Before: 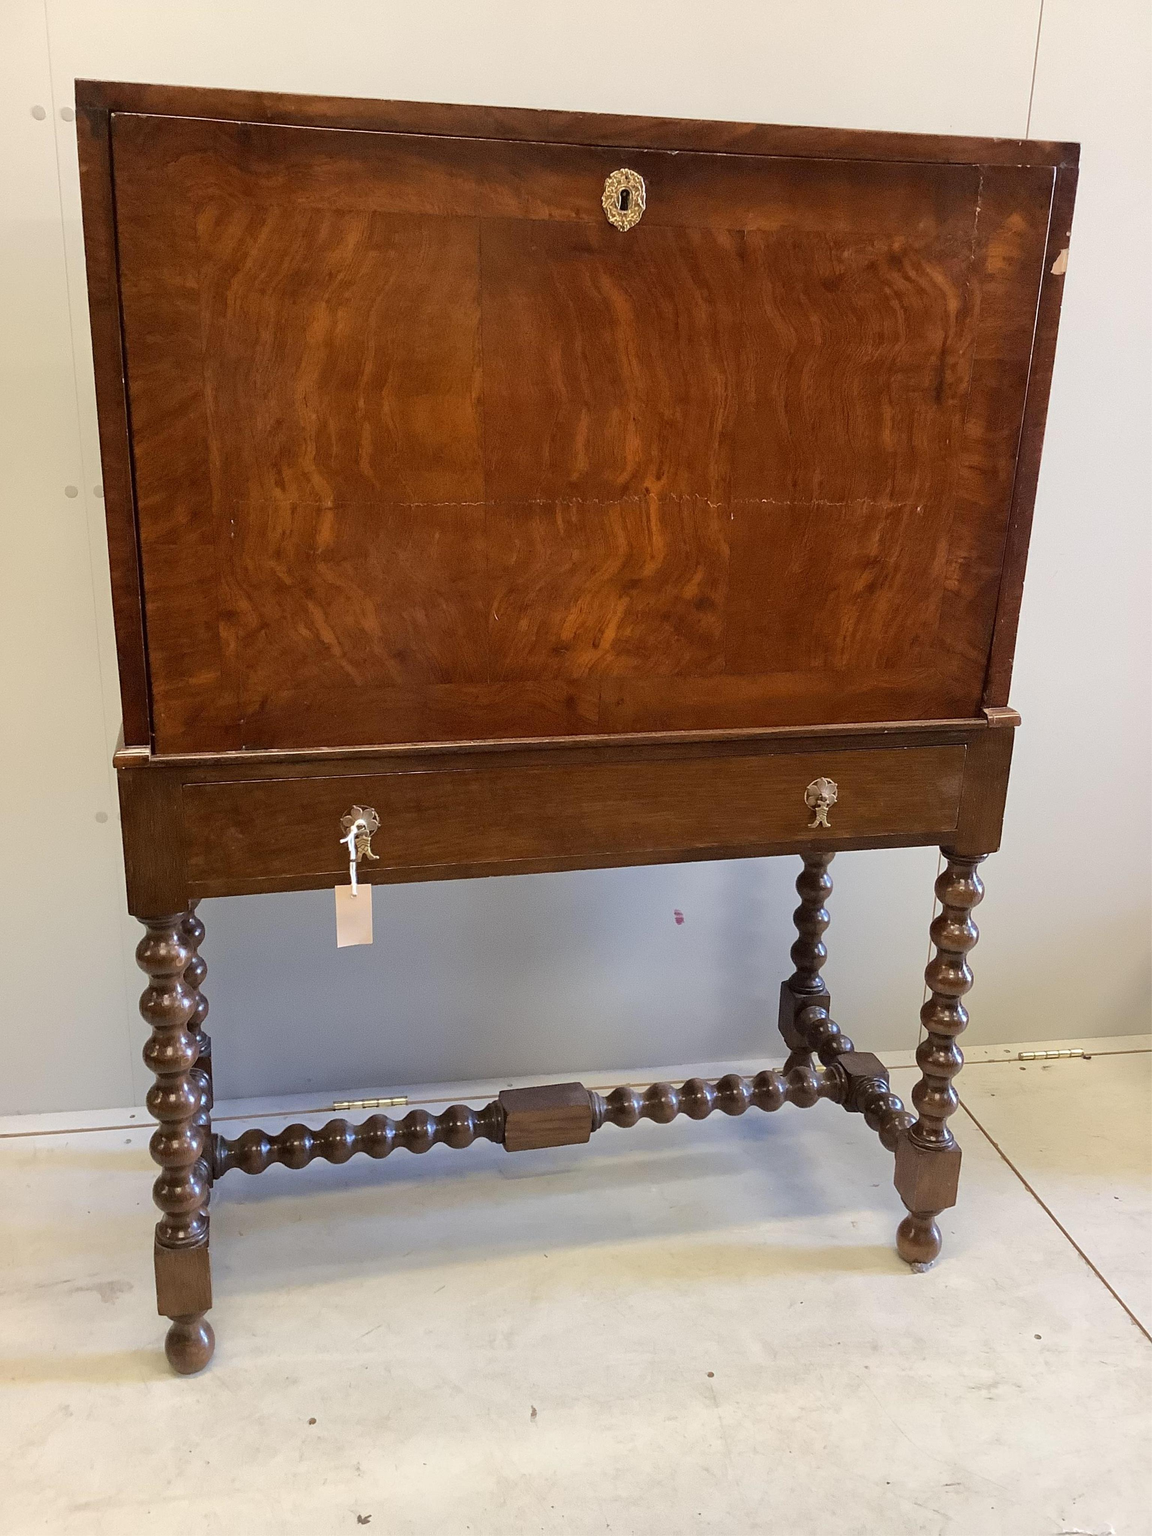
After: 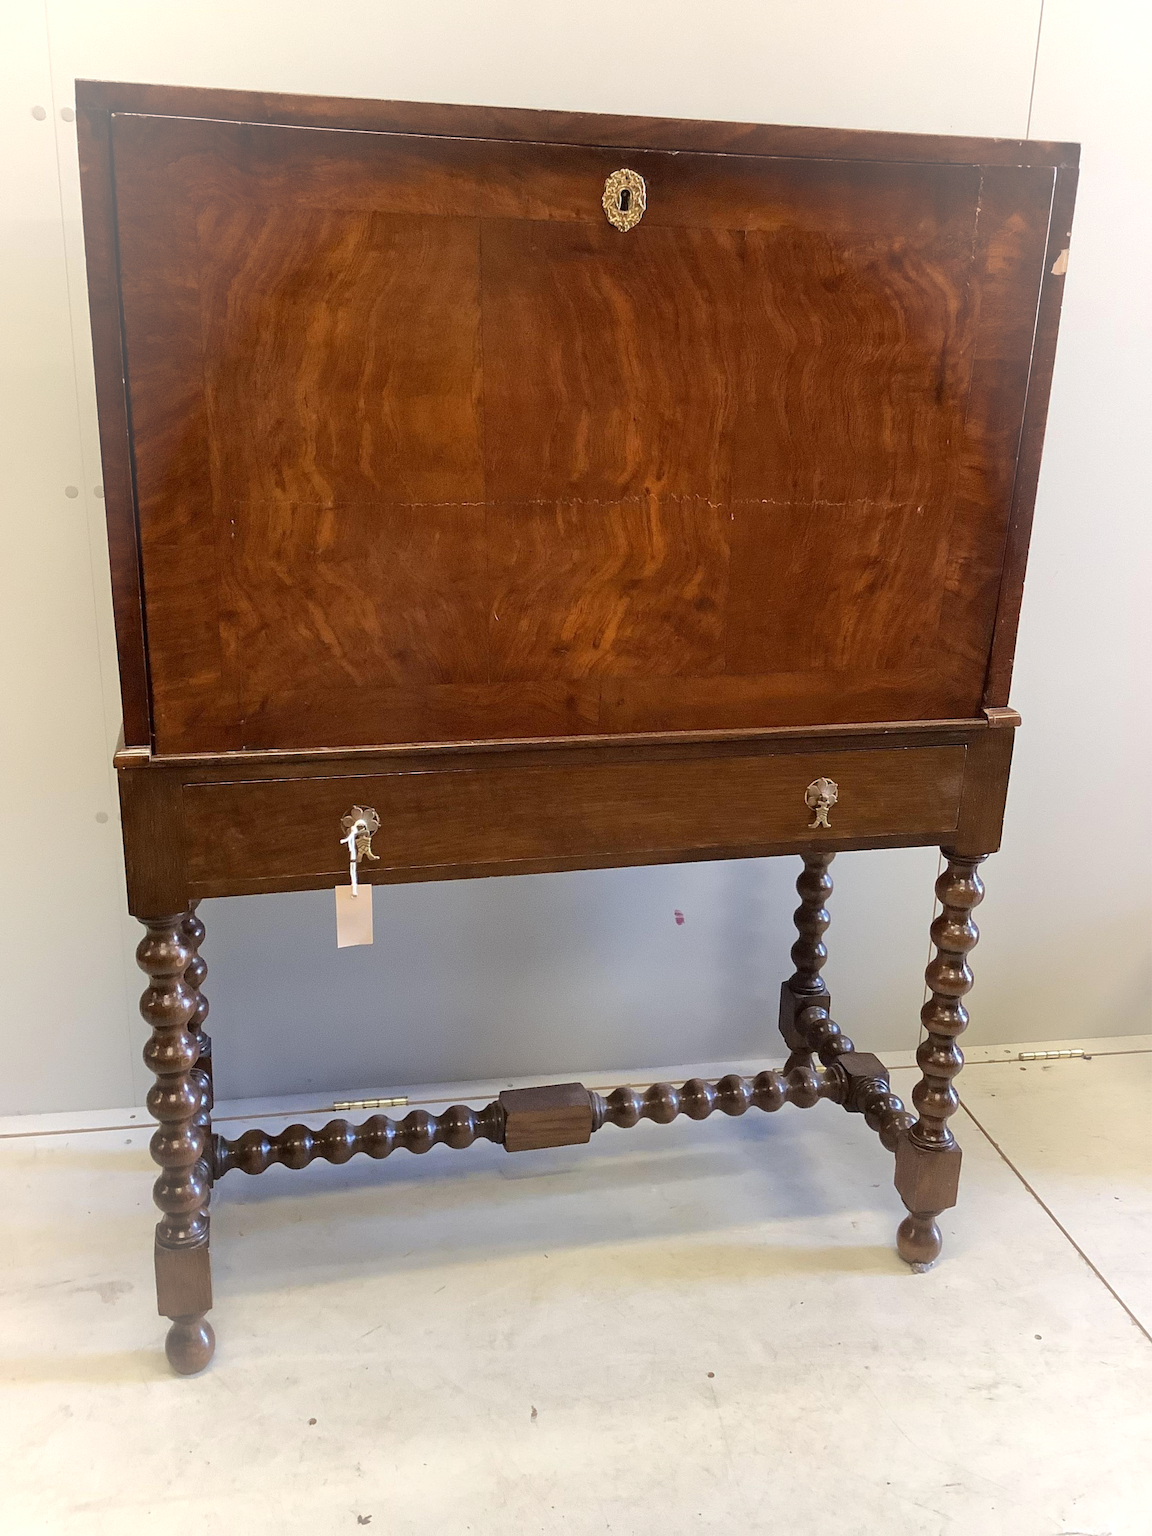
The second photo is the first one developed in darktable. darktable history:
vignetting: fall-off radius 68.83%, brightness 0.303, saturation 0, automatic ratio true, unbound false
